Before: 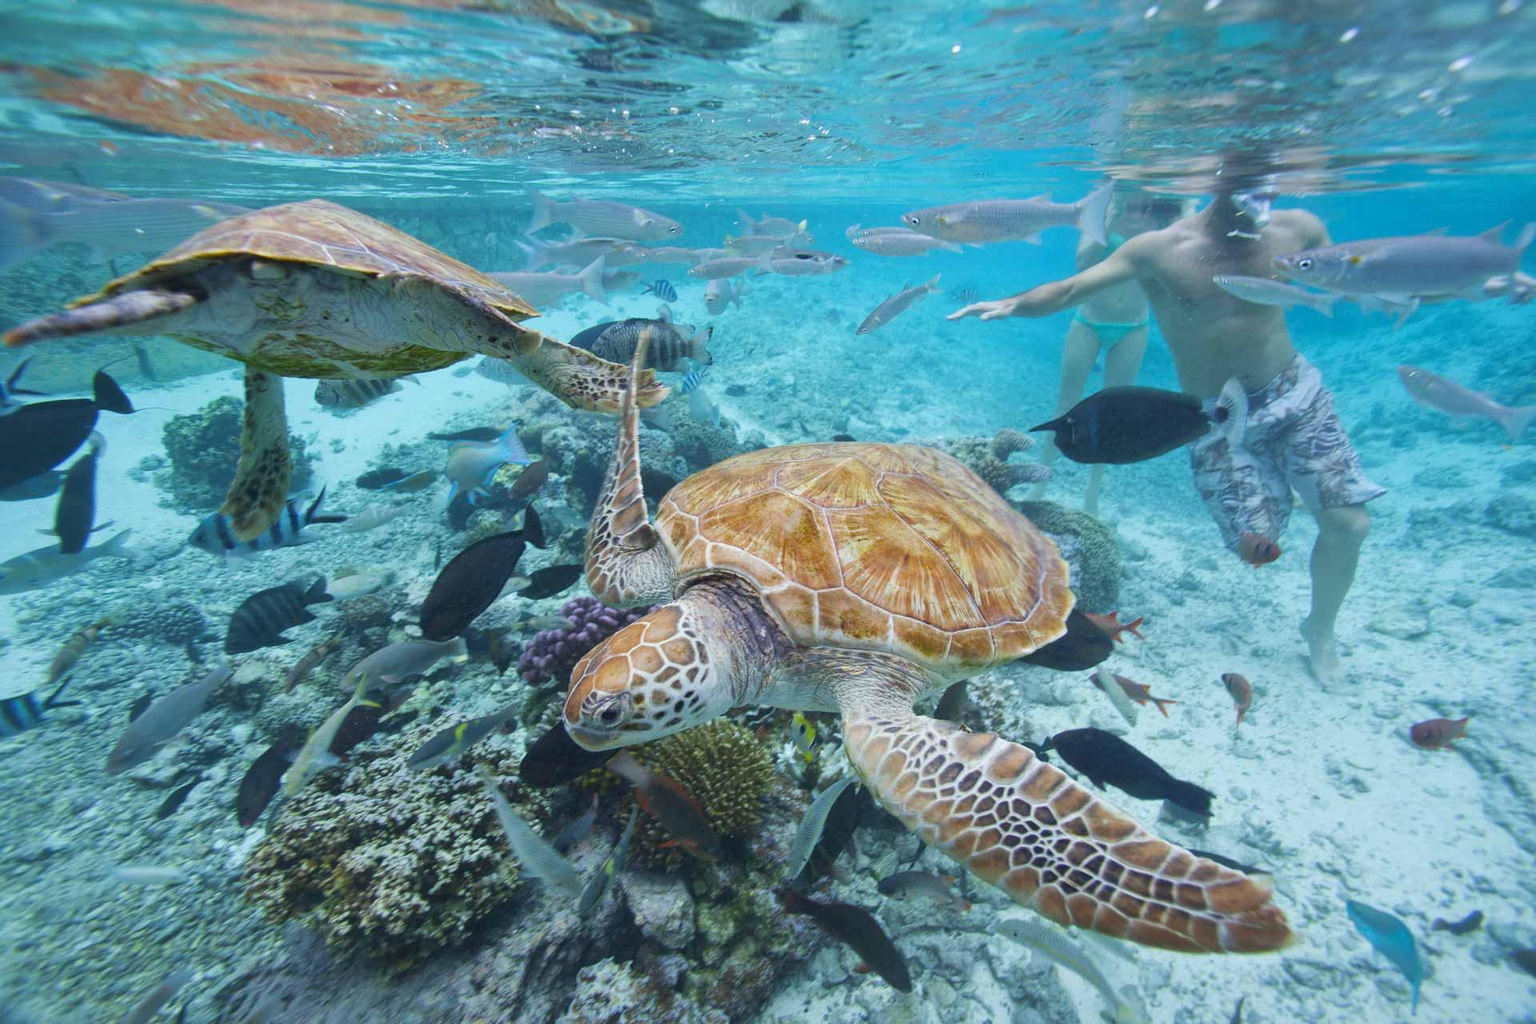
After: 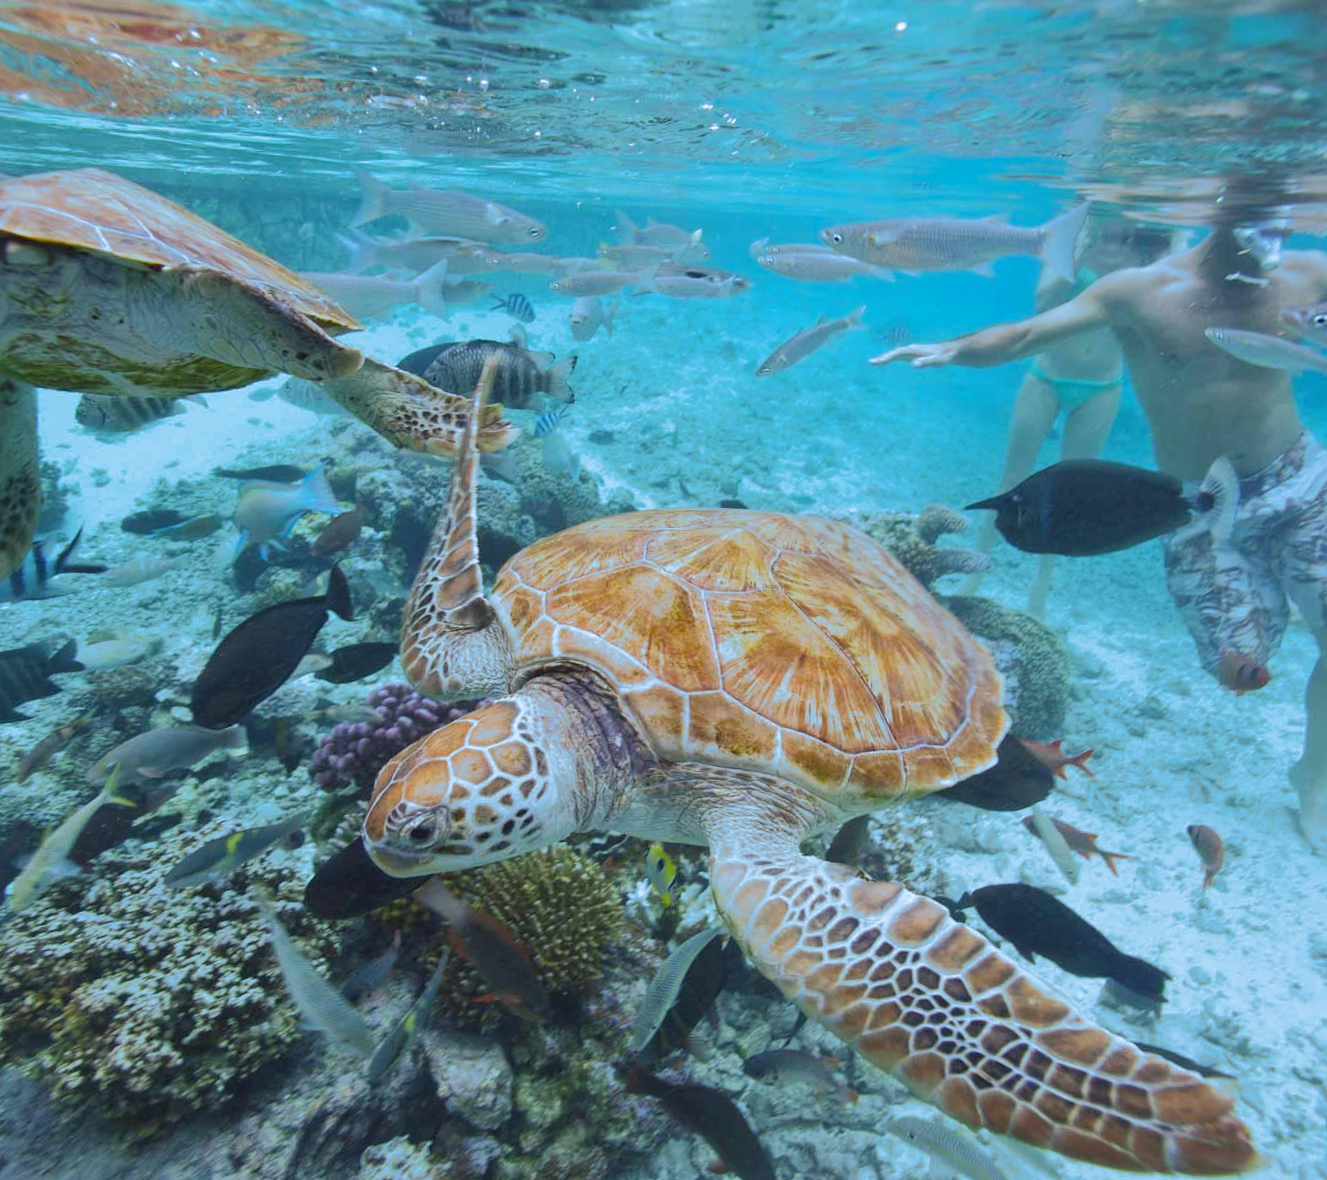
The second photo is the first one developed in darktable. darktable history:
split-toning: shadows › hue 351.18°, shadows › saturation 0.86, highlights › hue 218.82°, highlights › saturation 0.73, balance -19.167
crop and rotate: angle -3.27°, left 14.277%, top 0.028%, right 10.766%, bottom 0.028%
